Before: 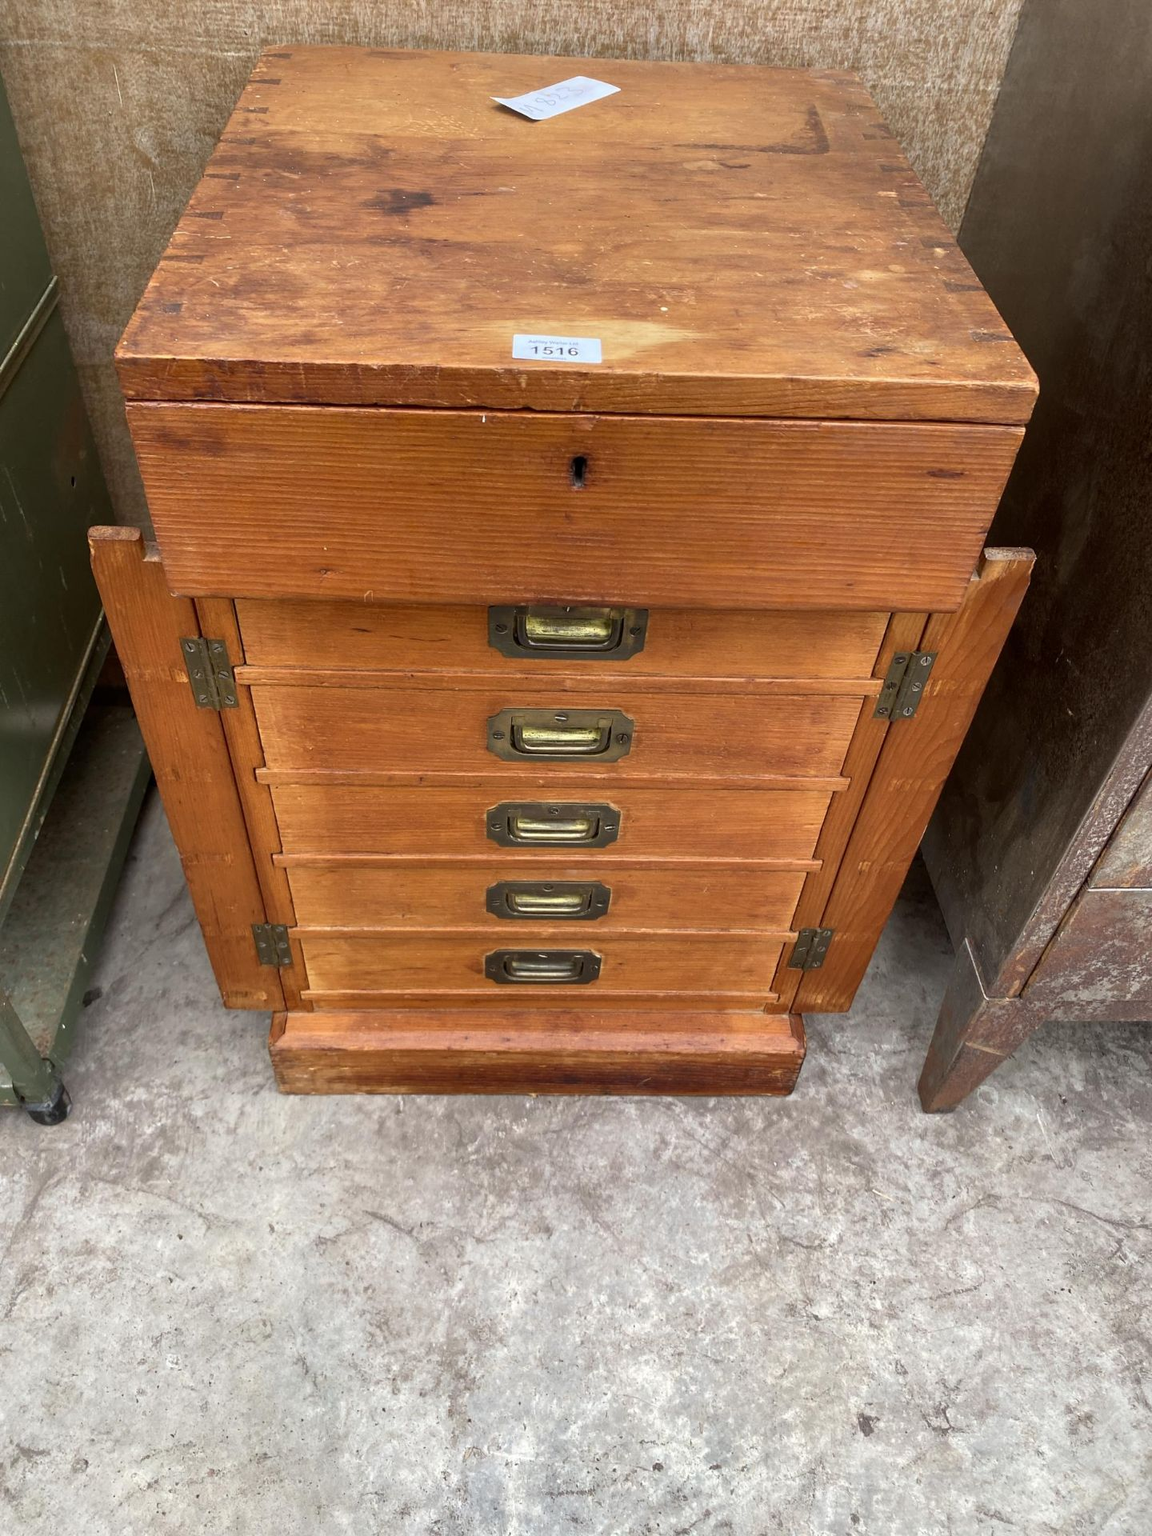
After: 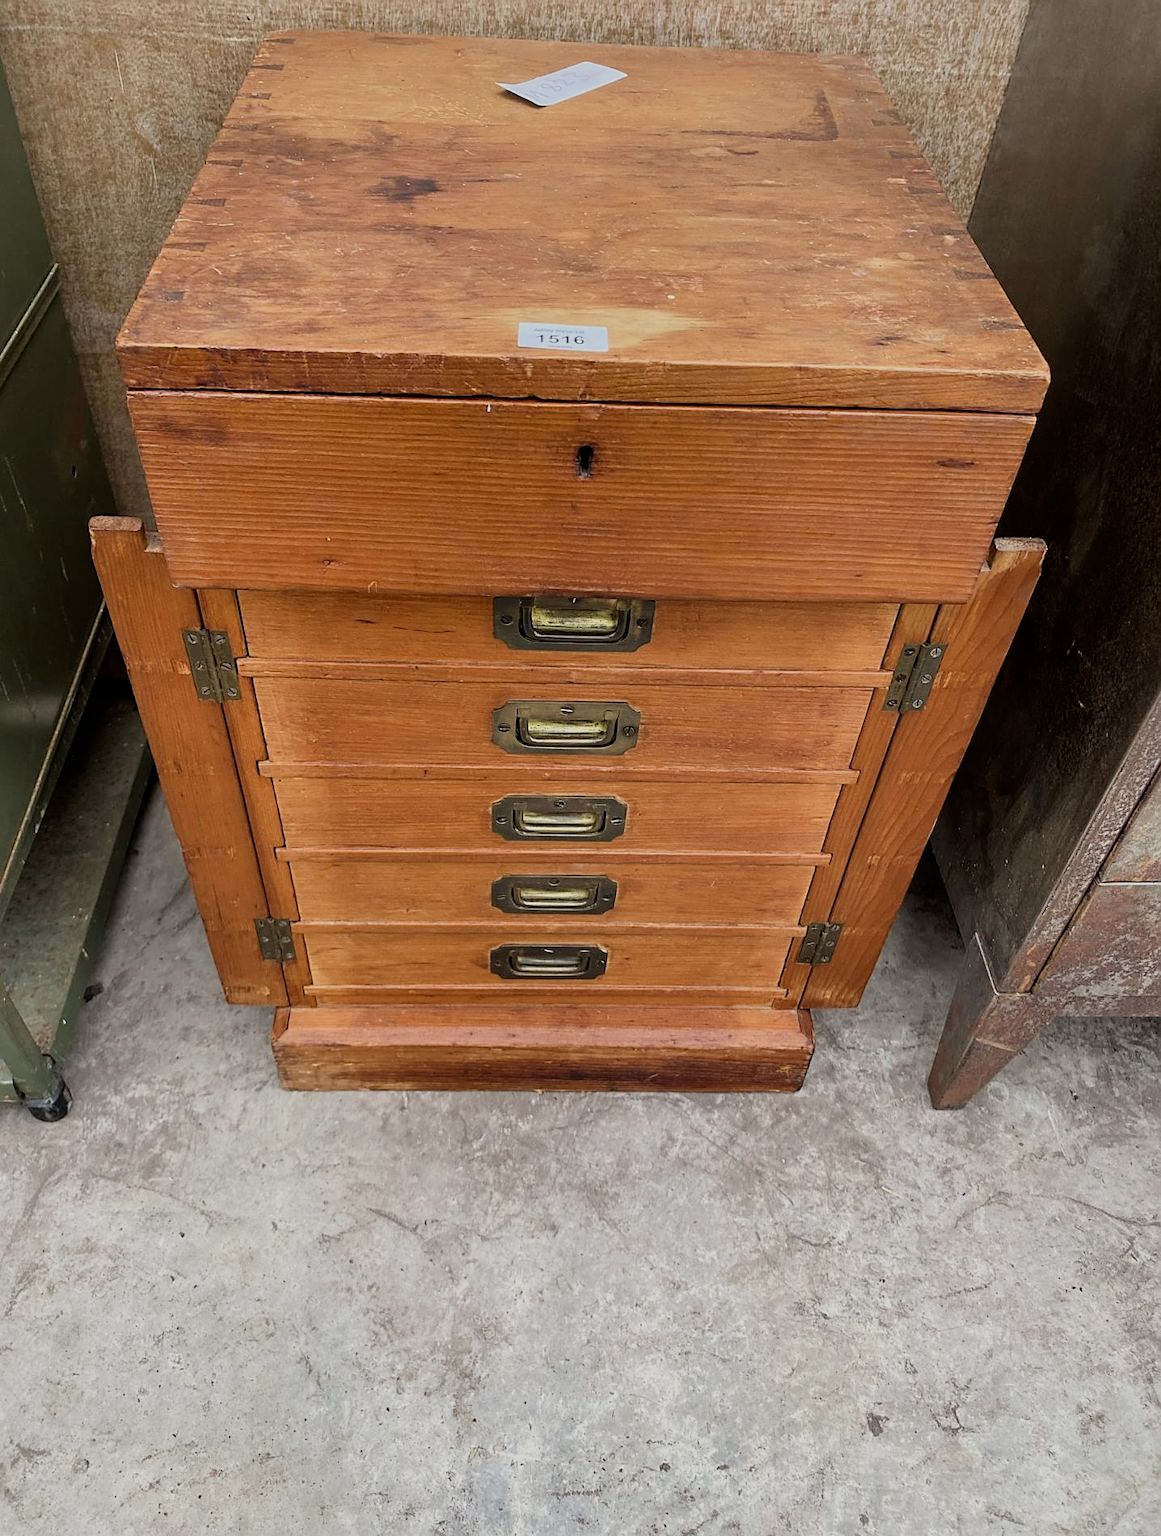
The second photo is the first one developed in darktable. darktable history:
crop: top 1.014%, right 0.052%
sharpen: on, module defaults
filmic rgb: black relative exposure -7.65 EV, white relative exposure 4.56 EV, hardness 3.61
